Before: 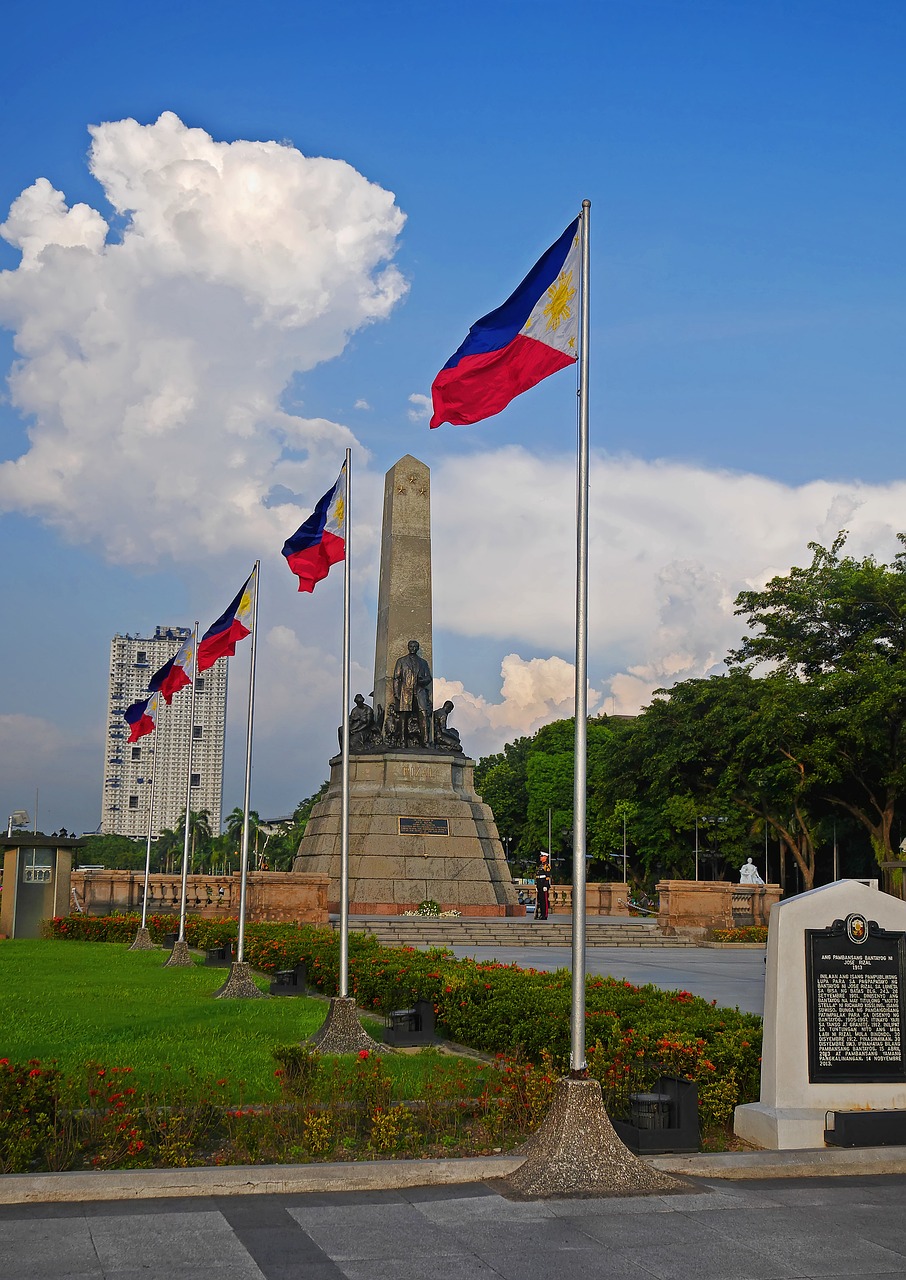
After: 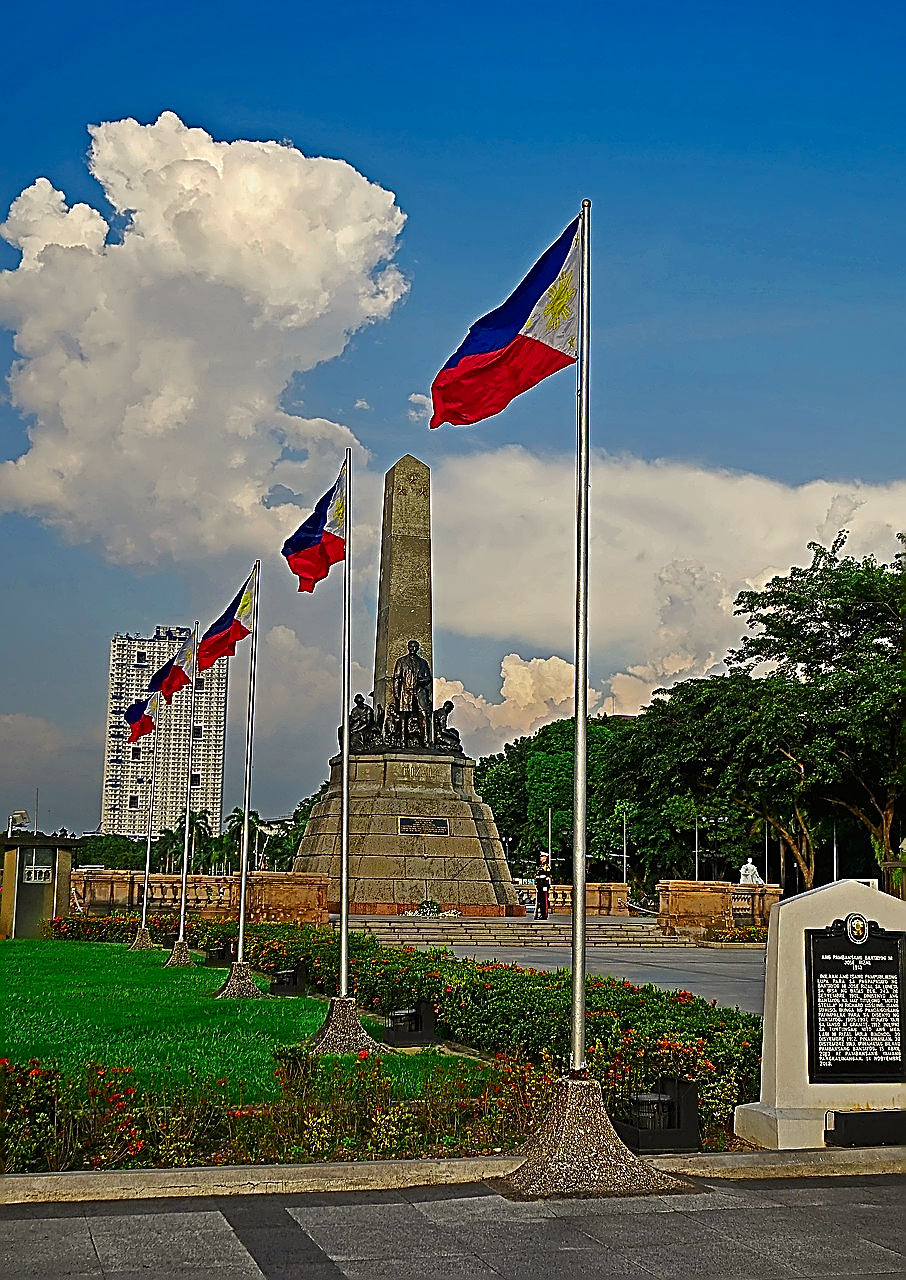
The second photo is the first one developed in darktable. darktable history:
white balance: red 1.029, blue 0.92
exposure: exposure -0.041 EV, compensate highlight preservation false
sharpen: amount 2
contrast brightness saturation: contrast 0.07, brightness -0.14, saturation 0.11
color zones: curves: ch2 [(0, 0.5) (0.143, 0.517) (0.286, 0.571) (0.429, 0.522) (0.571, 0.5) (0.714, 0.5) (0.857, 0.5) (1, 0.5)]
shadows and highlights: soften with gaussian
